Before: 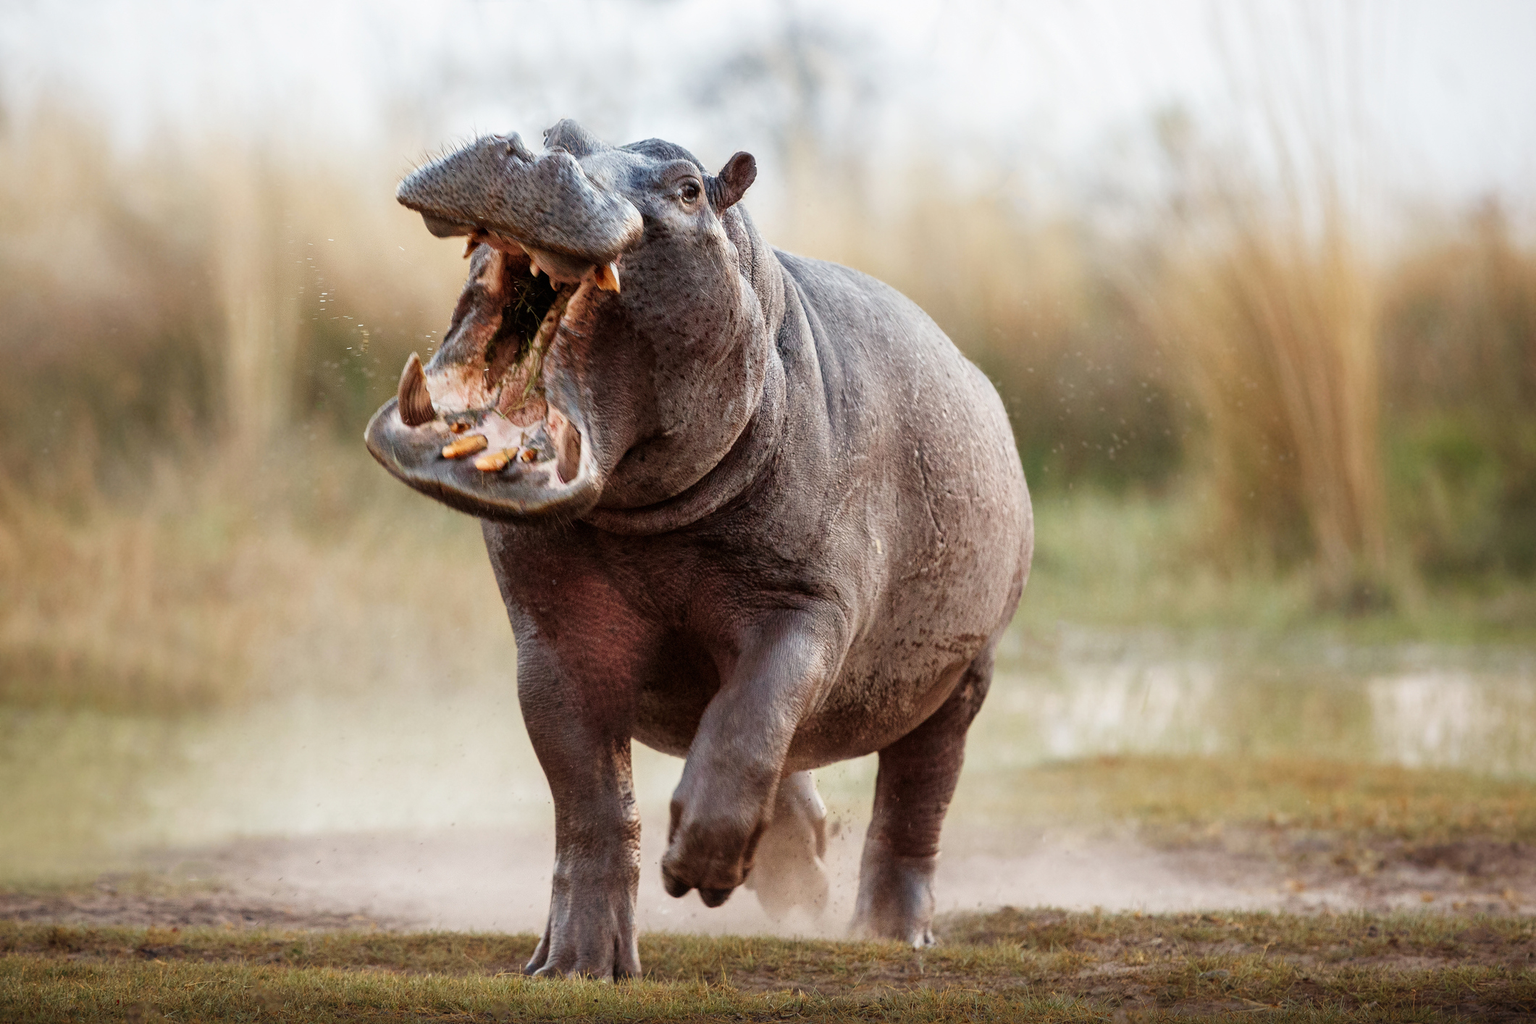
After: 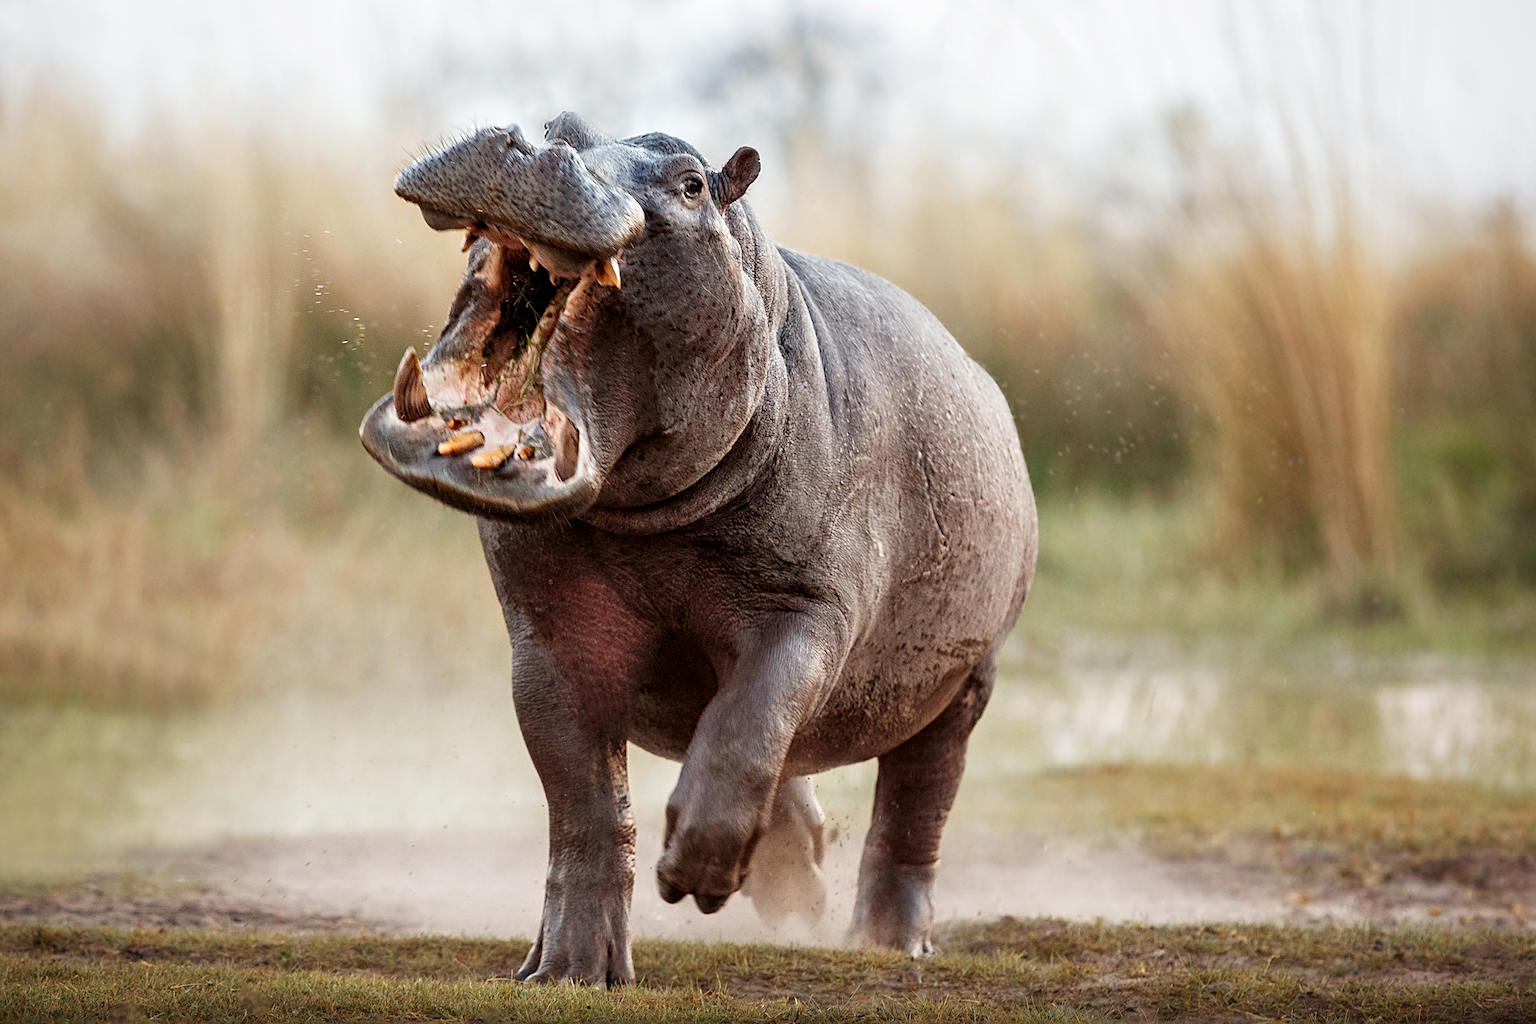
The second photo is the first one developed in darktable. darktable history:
sharpen: on, module defaults
crop and rotate: angle -0.594°
contrast equalizer: y [[0.511, 0.558, 0.631, 0.632, 0.559, 0.512], [0.5 ×6], [0.507, 0.559, 0.627, 0.644, 0.647, 0.647], [0 ×6], [0 ×6]], mix 0.162
